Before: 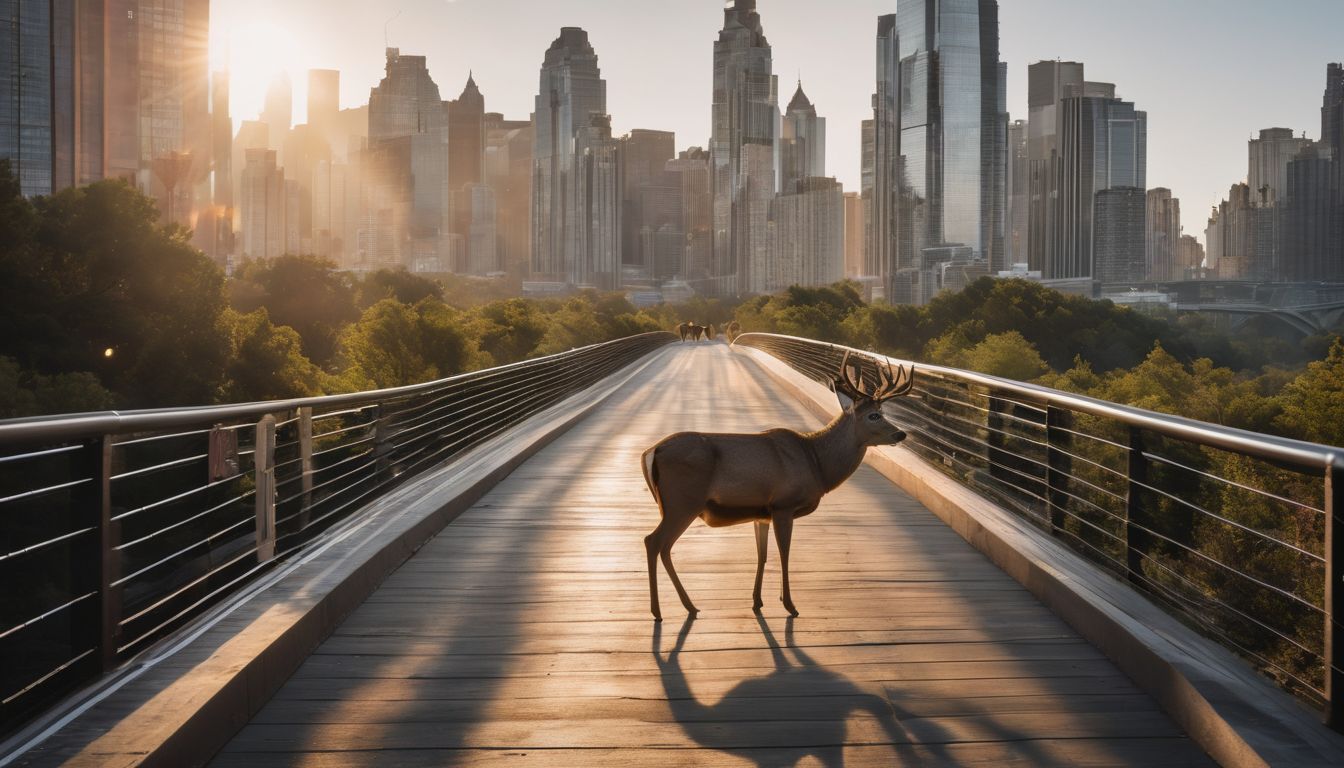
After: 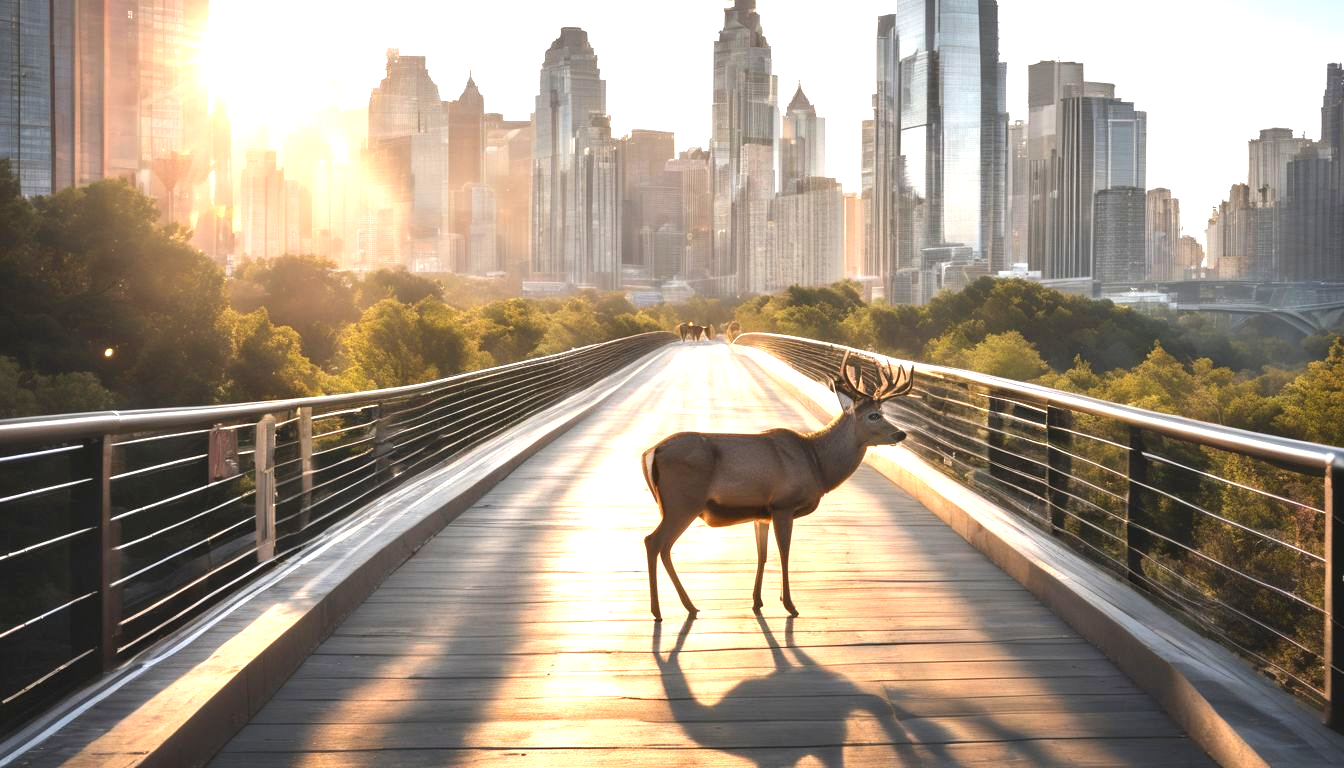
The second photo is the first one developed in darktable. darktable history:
exposure: black level correction 0, exposure 1.372 EV, compensate highlight preservation false
